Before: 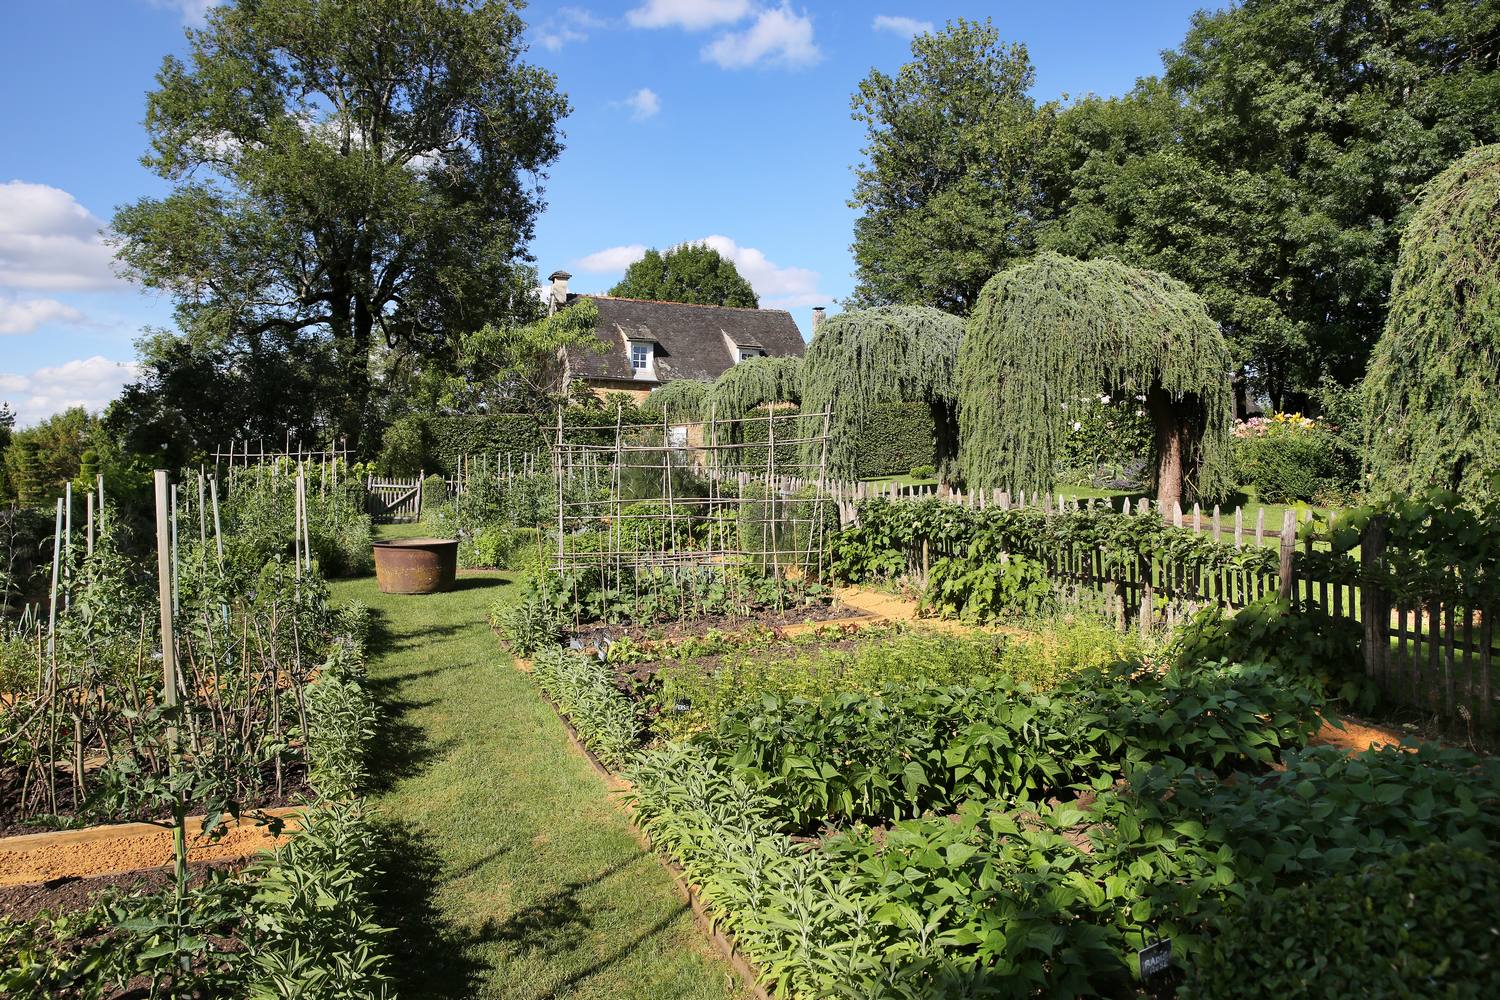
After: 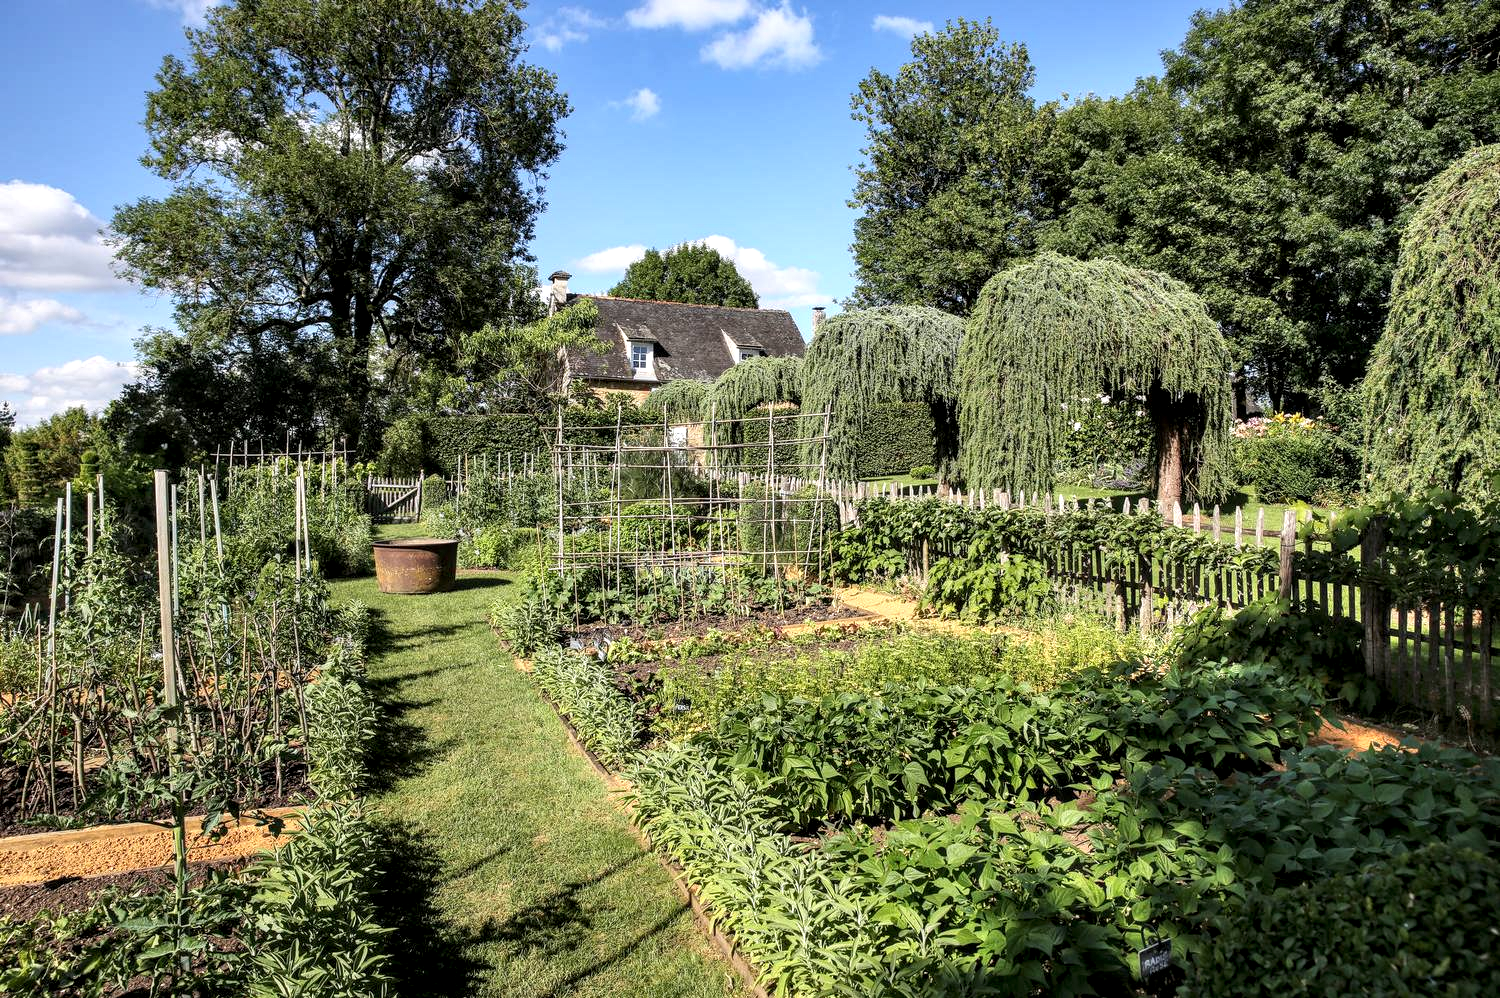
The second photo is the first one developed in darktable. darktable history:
exposure: exposure 0.197 EV, compensate highlight preservation false
local contrast: detail 150%
crop: top 0.05%, bottom 0.098%
